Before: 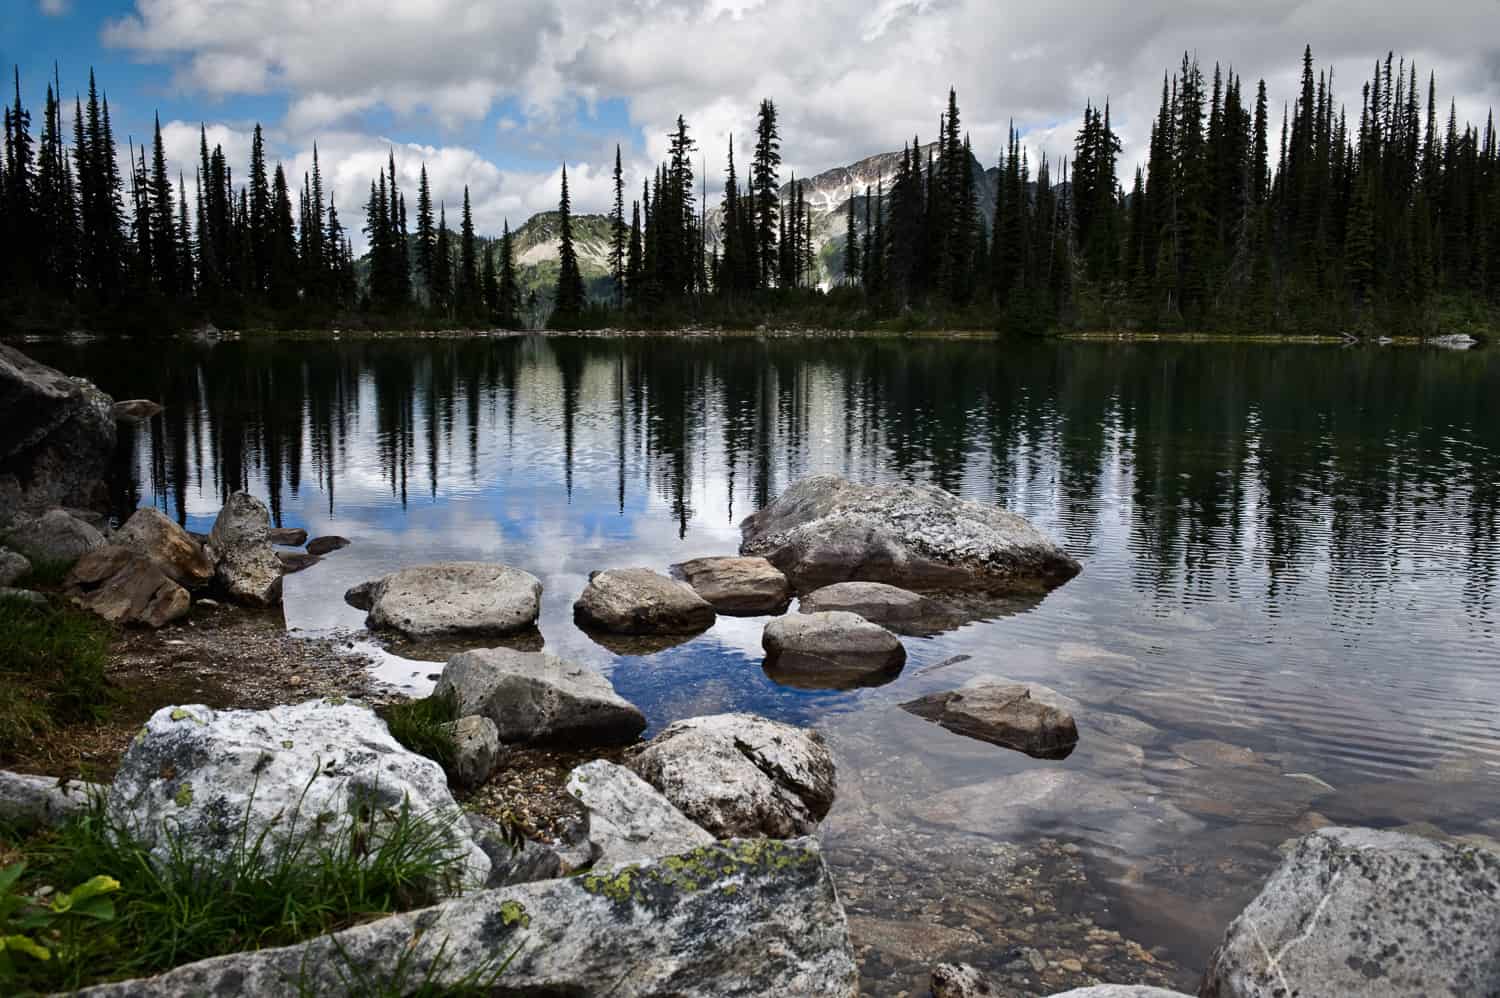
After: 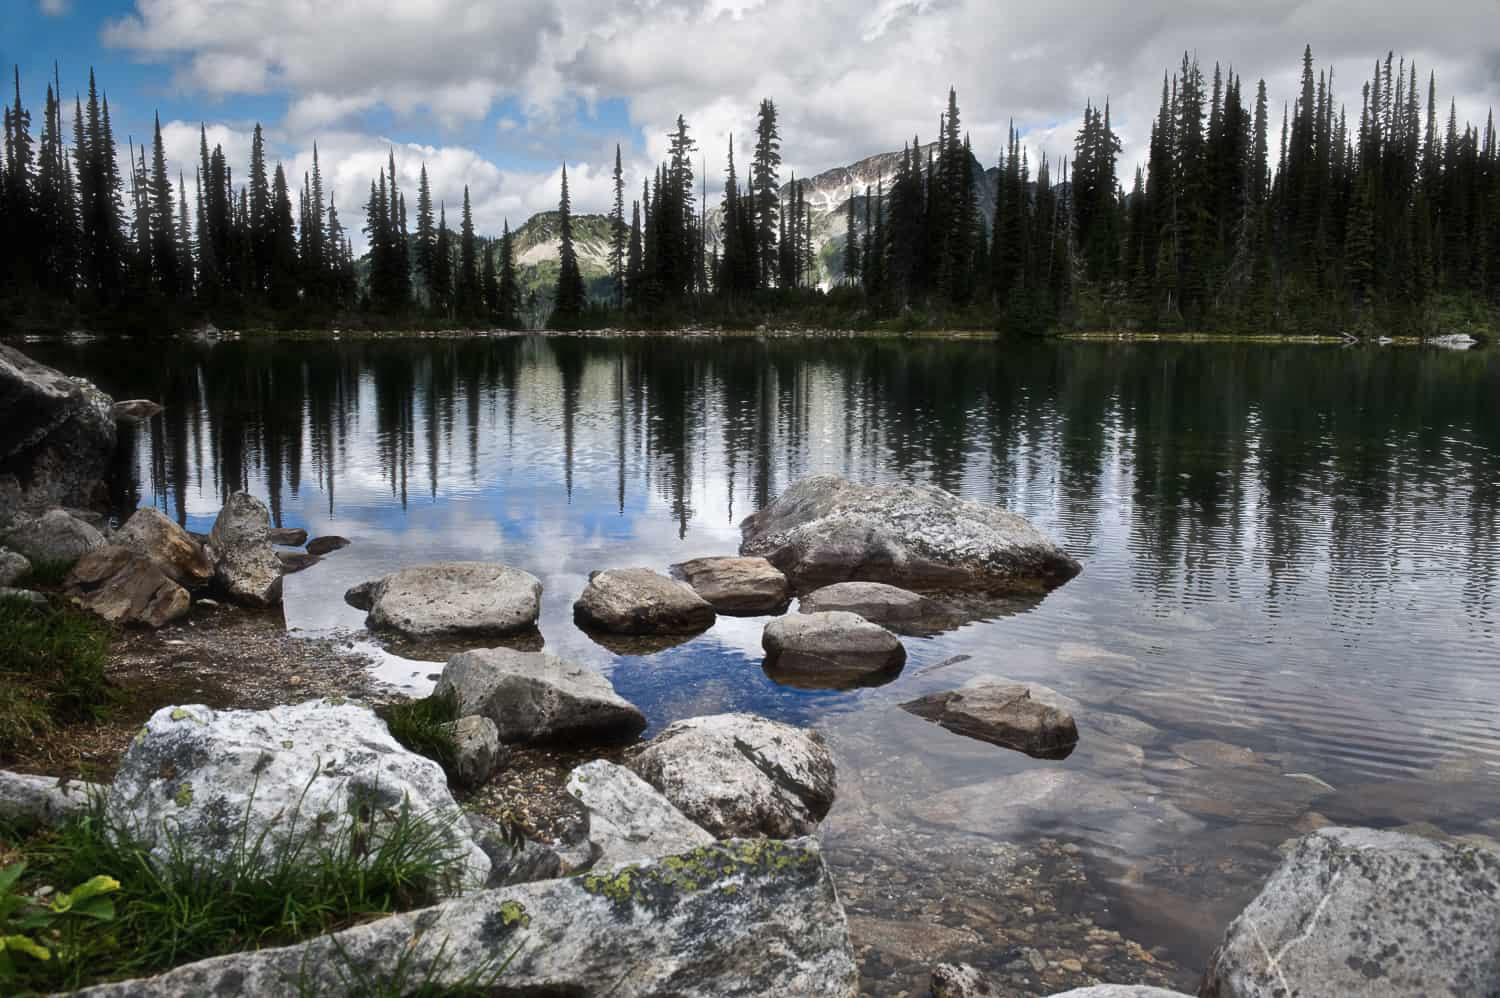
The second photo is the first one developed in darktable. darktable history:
haze removal: strength -0.1, adaptive false
shadows and highlights: shadows 37.27, highlights -28.18, soften with gaussian
